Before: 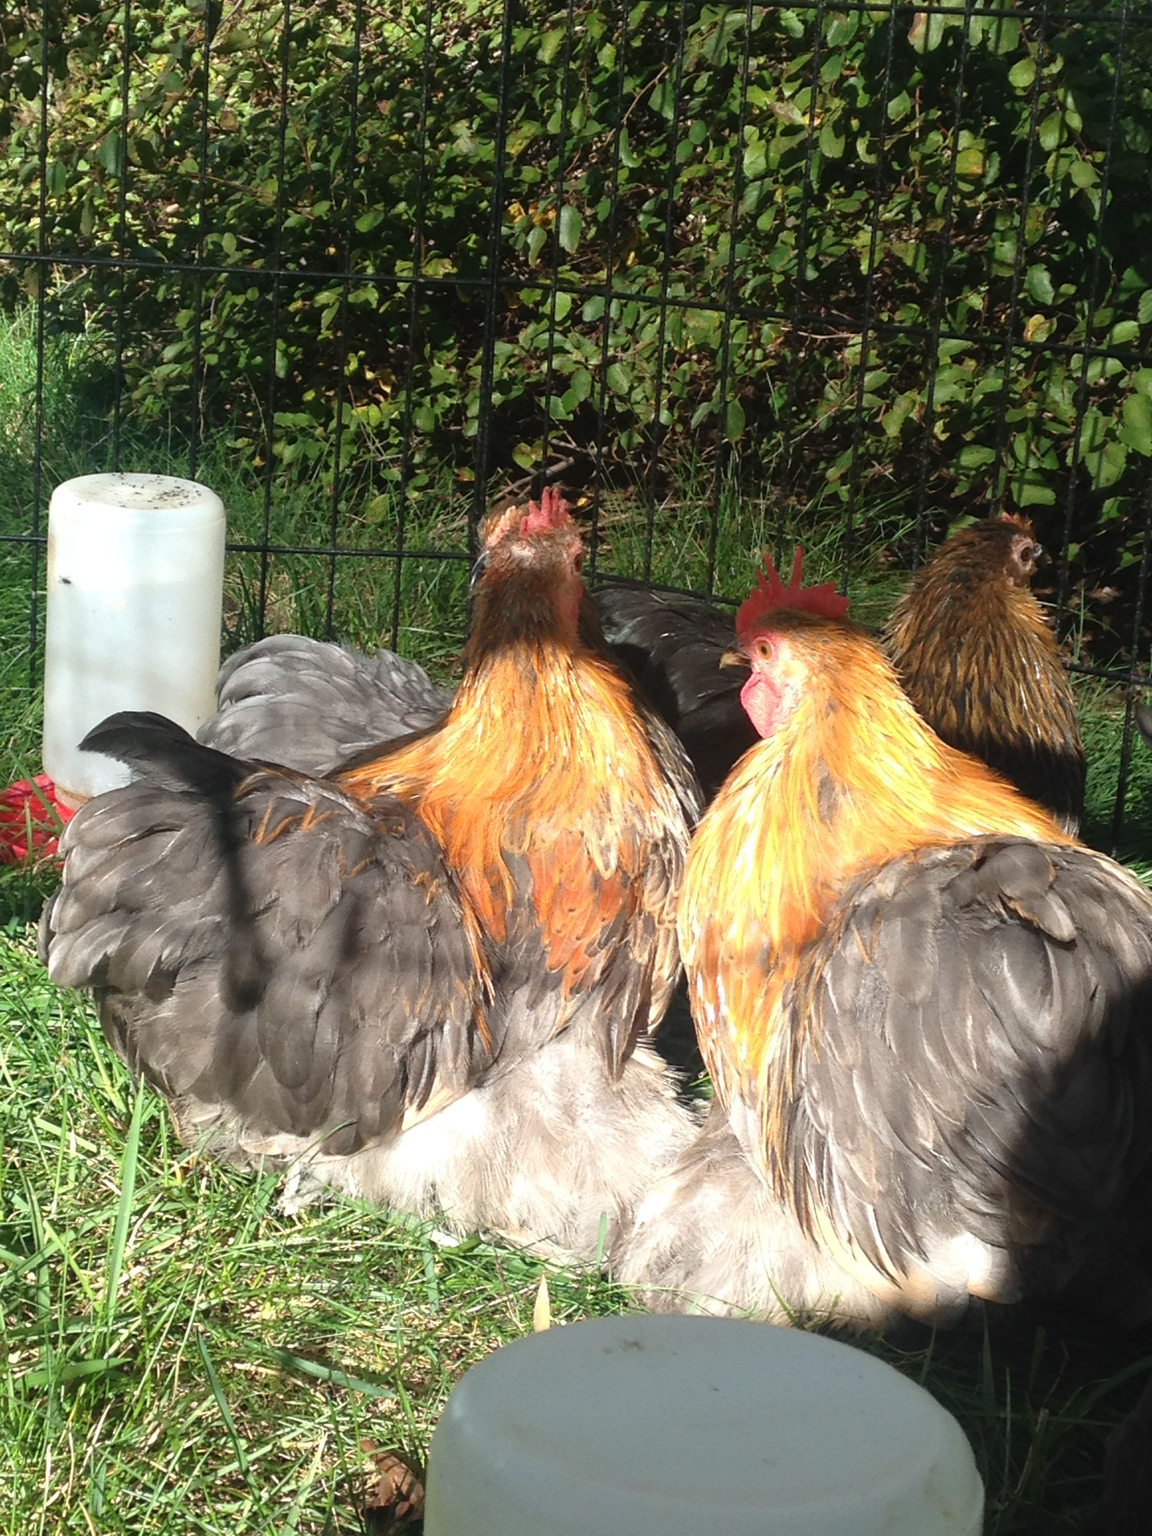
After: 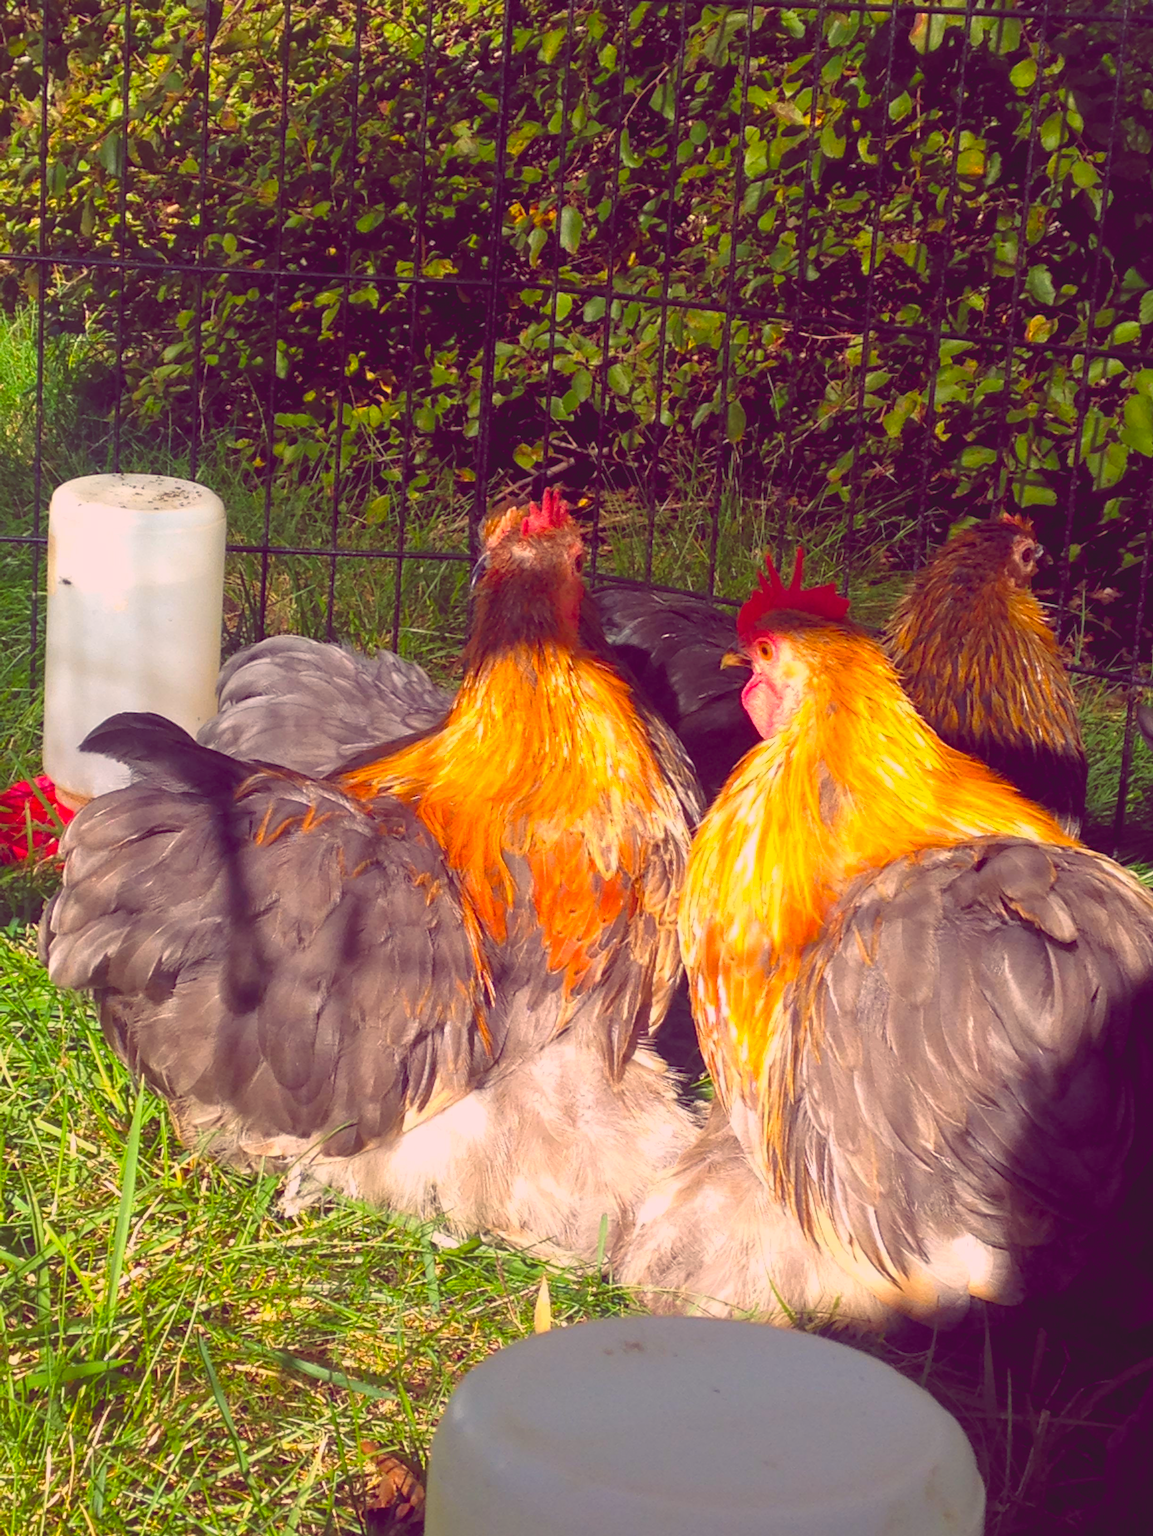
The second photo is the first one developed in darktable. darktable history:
crop: bottom 0.071%
color zones: curves: ch0 [(0, 0.5) (0.143, 0.5) (0.286, 0.5) (0.429, 0.5) (0.571, 0.5) (0.714, 0.476) (0.857, 0.5) (1, 0.5)]; ch2 [(0, 0.5) (0.143, 0.5) (0.286, 0.5) (0.429, 0.5) (0.571, 0.5) (0.714, 0.487) (0.857, 0.5) (1, 0.5)]
white balance: emerald 1
contrast brightness saturation: contrast -0.19, saturation 0.19
color balance rgb: shadows lift › chroma 6.43%, shadows lift › hue 305.74°, highlights gain › chroma 2.43%, highlights gain › hue 35.74°, global offset › chroma 0.28%, global offset › hue 320.29°, linear chroma grading › global chroma 5.5%, perceptual saturation grading › global saturation 30%, contrast 5.15%
